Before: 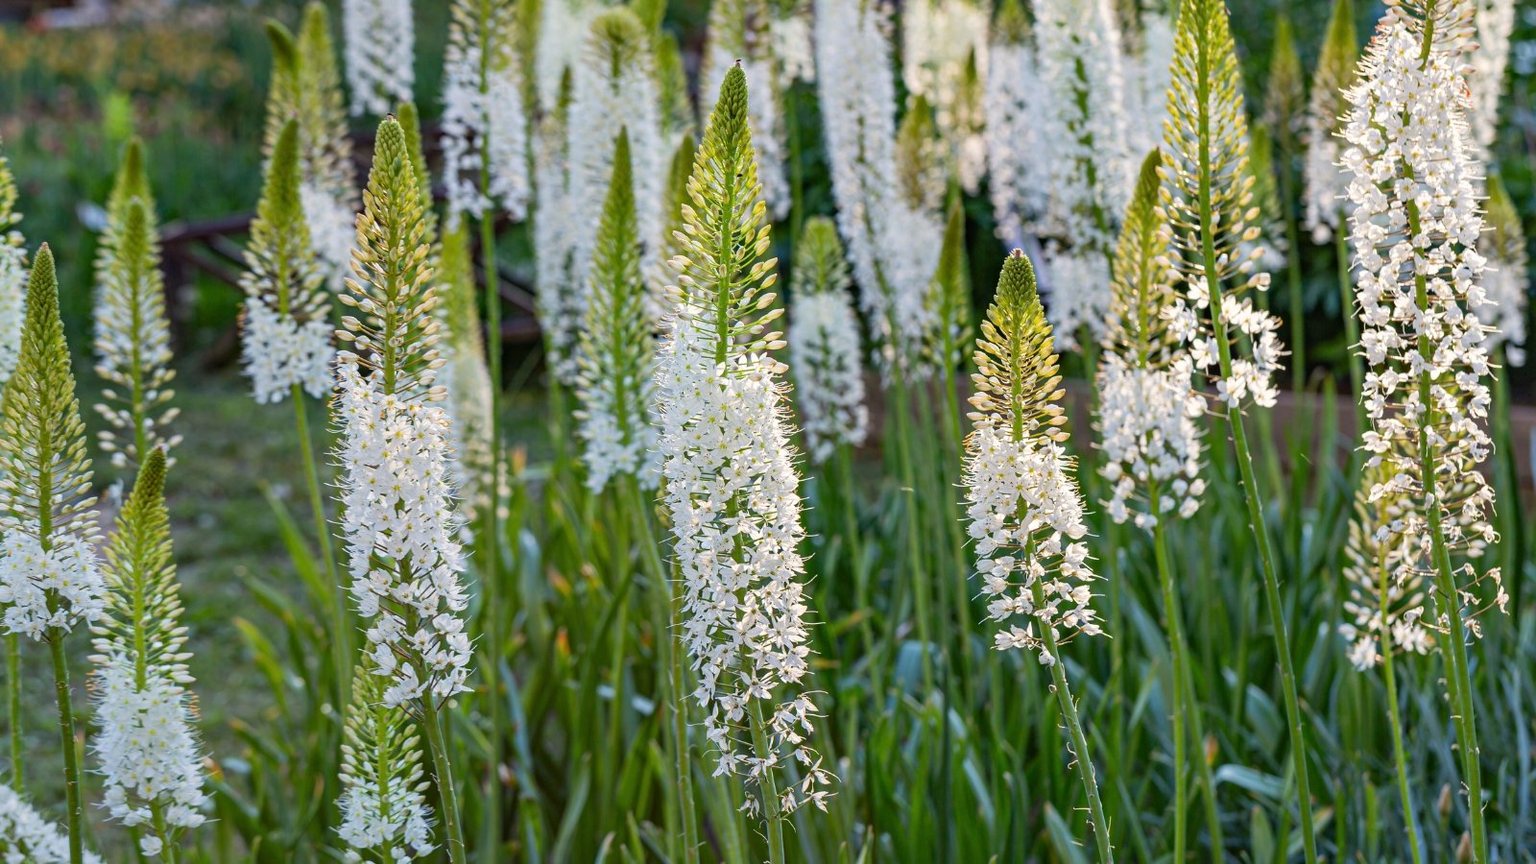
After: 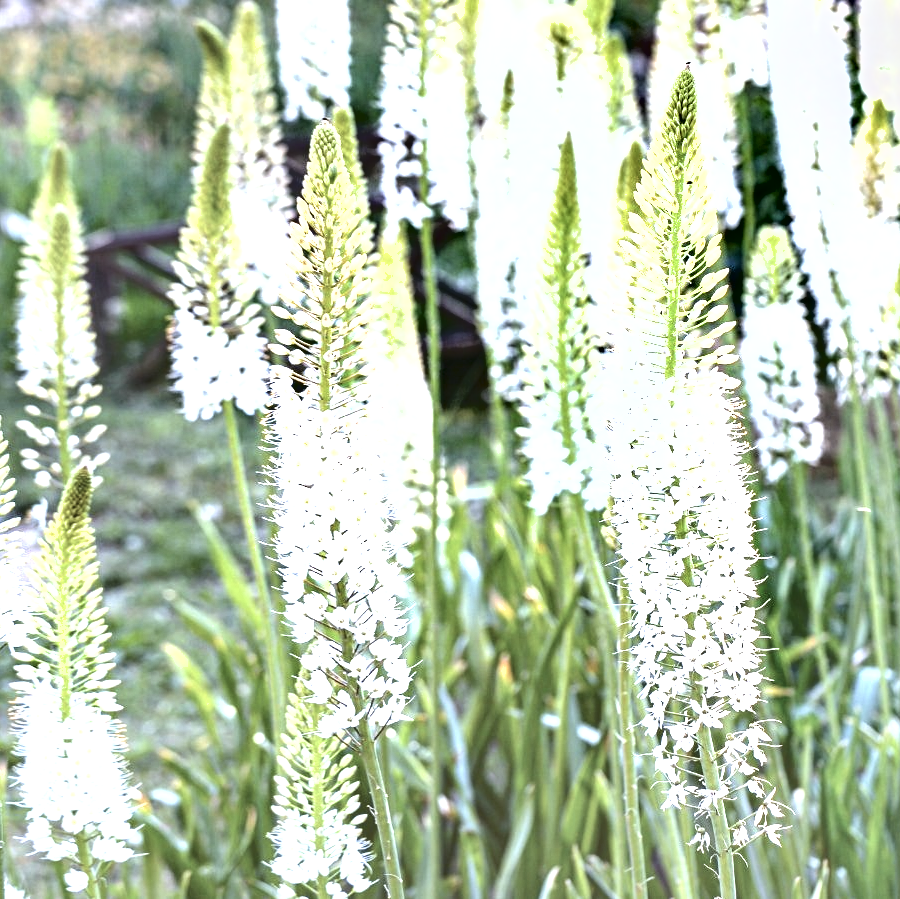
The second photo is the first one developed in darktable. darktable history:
shadows and highlights: shadows 32.83, highlights -47.7, soften with gaussian
white balance: red 0.967, blue 1.119, emerald 0.756
crop: left 5.114%, right 38.589%
contrast brightness saturation: brightness 0.18, saturation -0.5
exposure: black level correction 0, exposure 2.088 EV, compensate exposure bias true, compensate highlight preservation false
